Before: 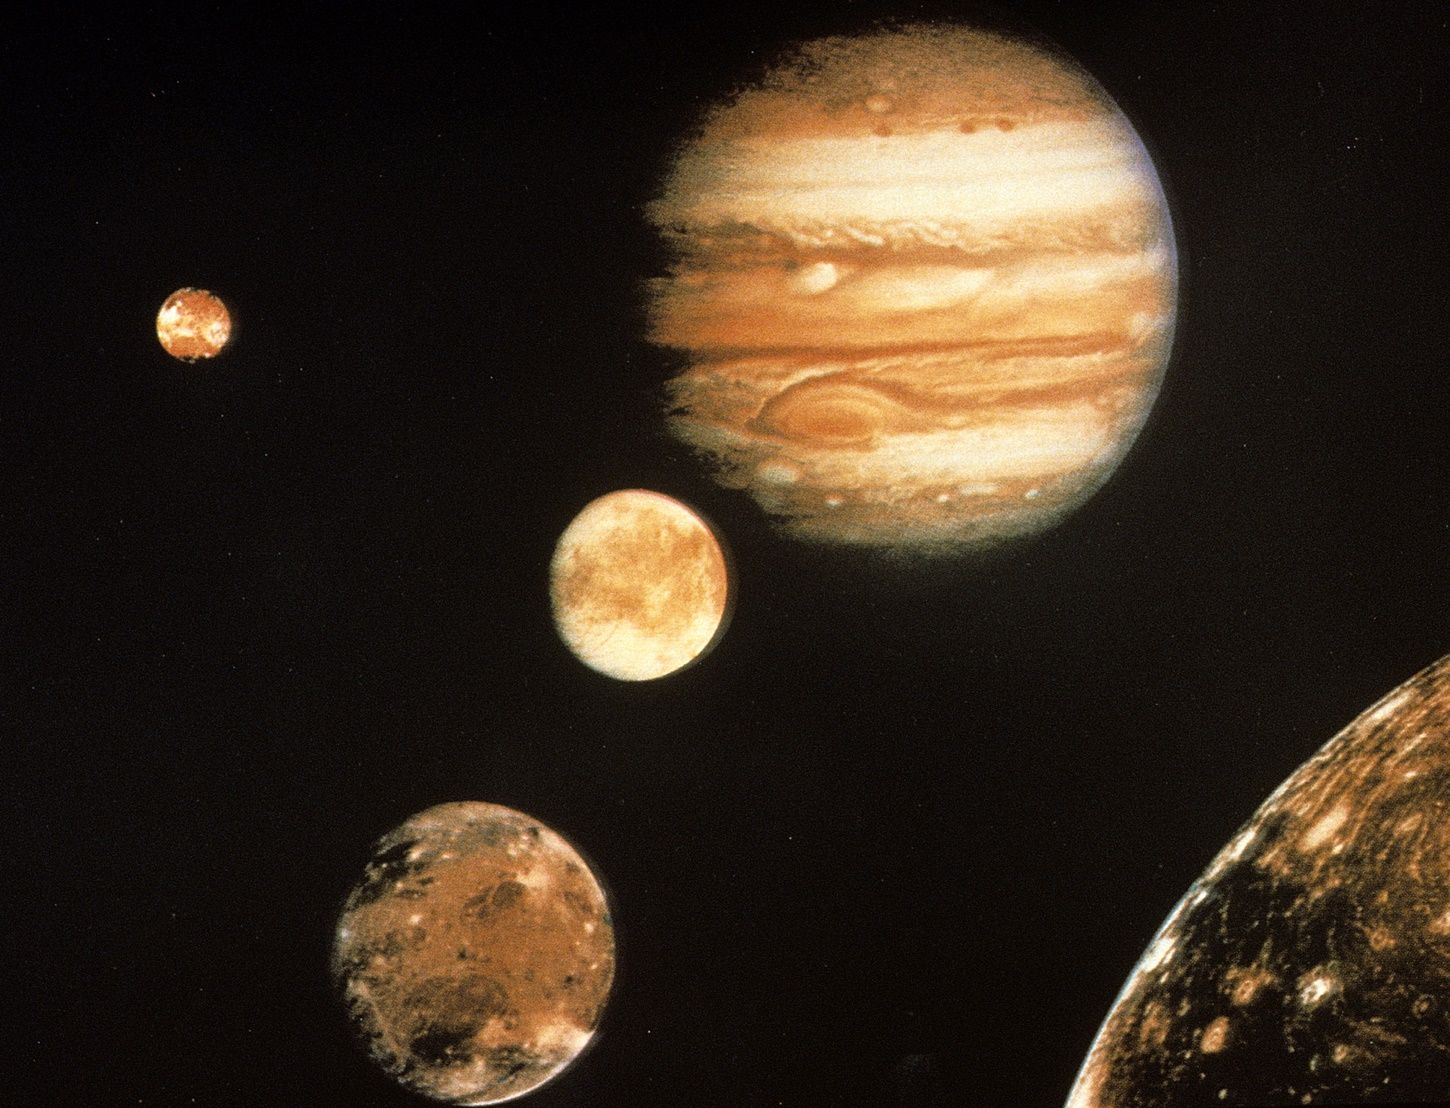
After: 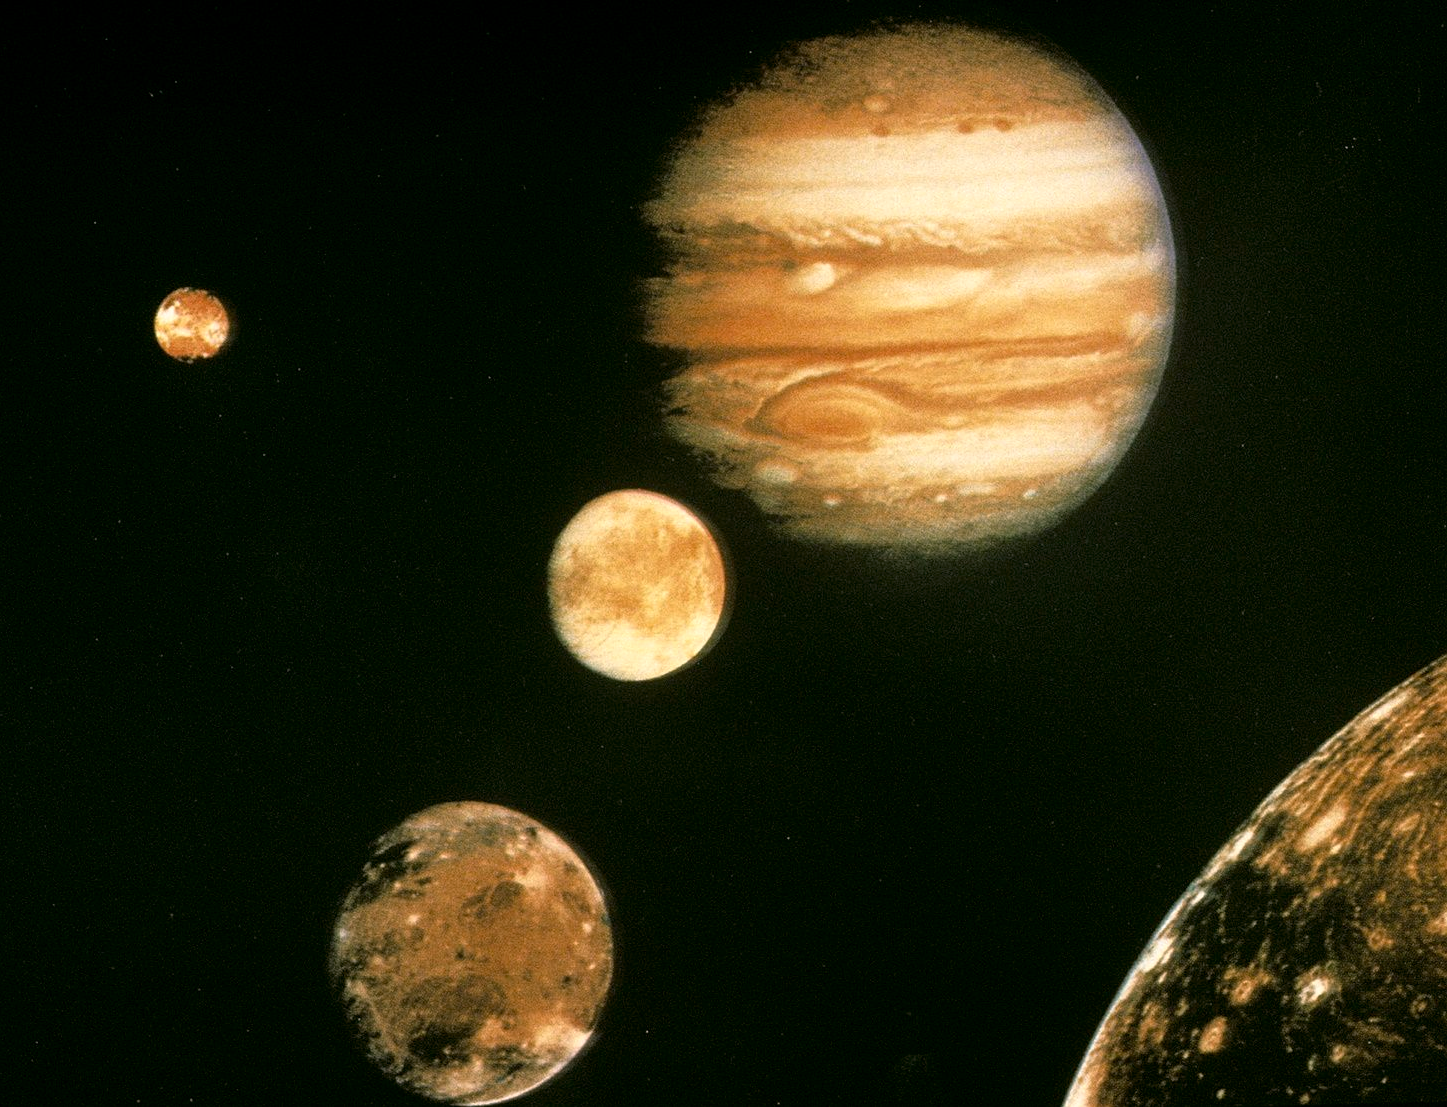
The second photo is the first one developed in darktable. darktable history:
crop and rotate: left 0.141%, bottom 0.012%
exposure: black level correction 0.002, compensate exposure bias true, compensate highlight preservation false
color correction: highlights a* 4.14, highlights b* 4.98, shadows a* -7.89, shadows b* 4.8
